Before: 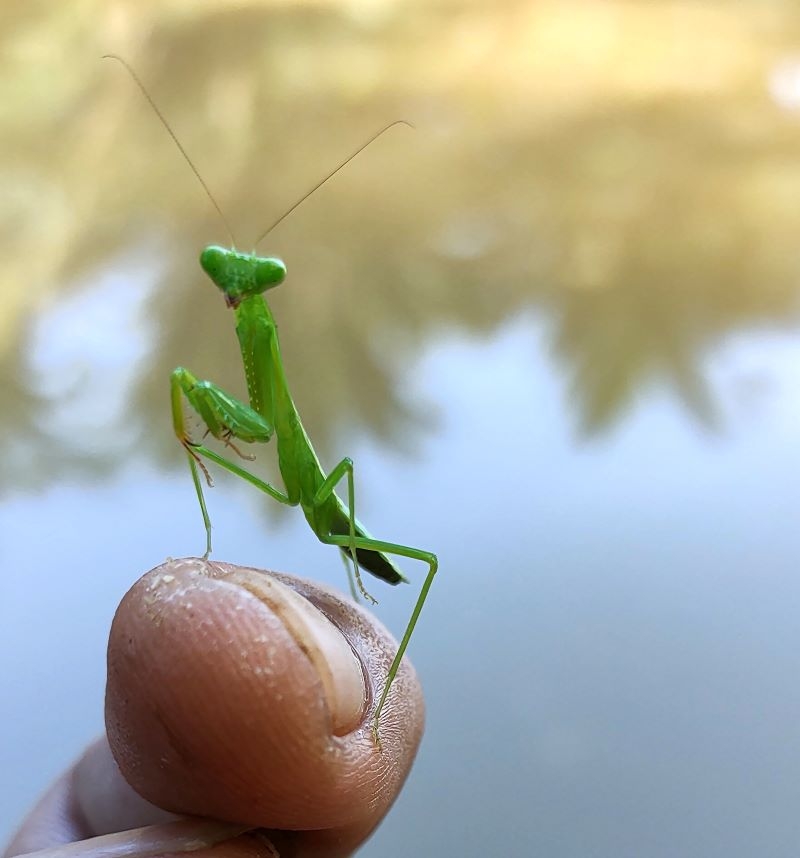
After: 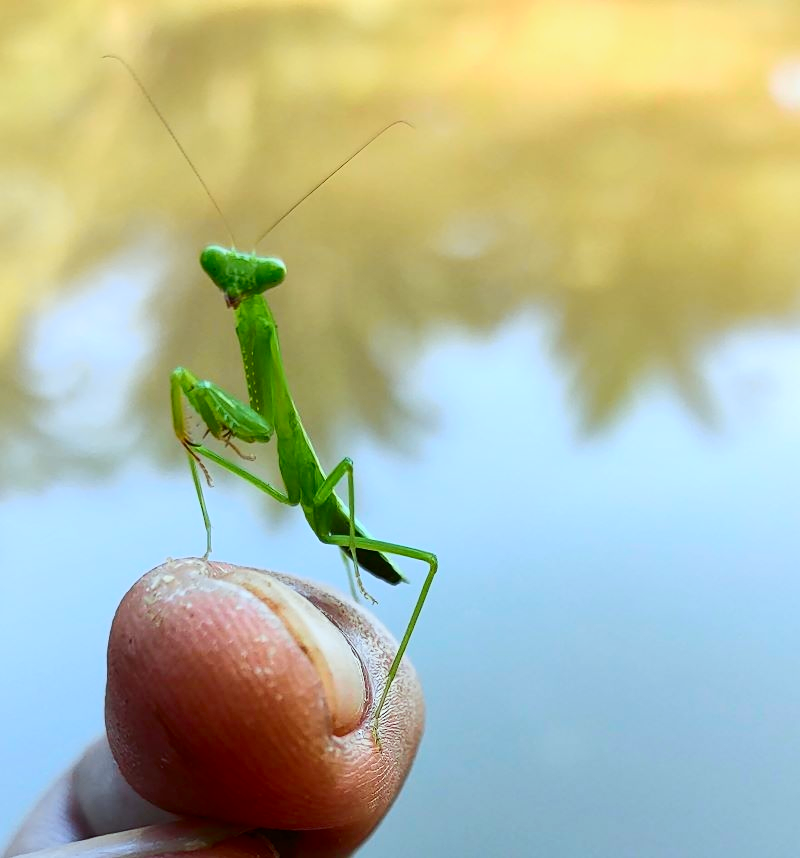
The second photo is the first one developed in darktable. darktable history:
color correction: highlights a* -6.69, highlights b* 0.49
contrast brightness saturation: contrast 0.1, brightness 0.02, saturation 0.02
tone curve: curves: ch0 [(0, 0) (0.126, 0.086) (0.338, 0.327) (0.494, 0.55) (0.703, 0.762) (1, 1)]; ch1 [(0, 0) (0.346, 0.324) (0.45, 0.431) (0.5, 0.5) (0.522, 0.517) (0.55, 0.578) (1, 1)]; ch2 [(0, 0) (0.44, 0.424) (0.501, 0.499) (0.554, 0.563) (0.622, 0.667) (0.707, 0.746) (1, 1)], color space Lab, independent channels, preserve colors none
graduated density: density 0.38 EV, hardness 21%, rotation -6.11°, saturation 32%
